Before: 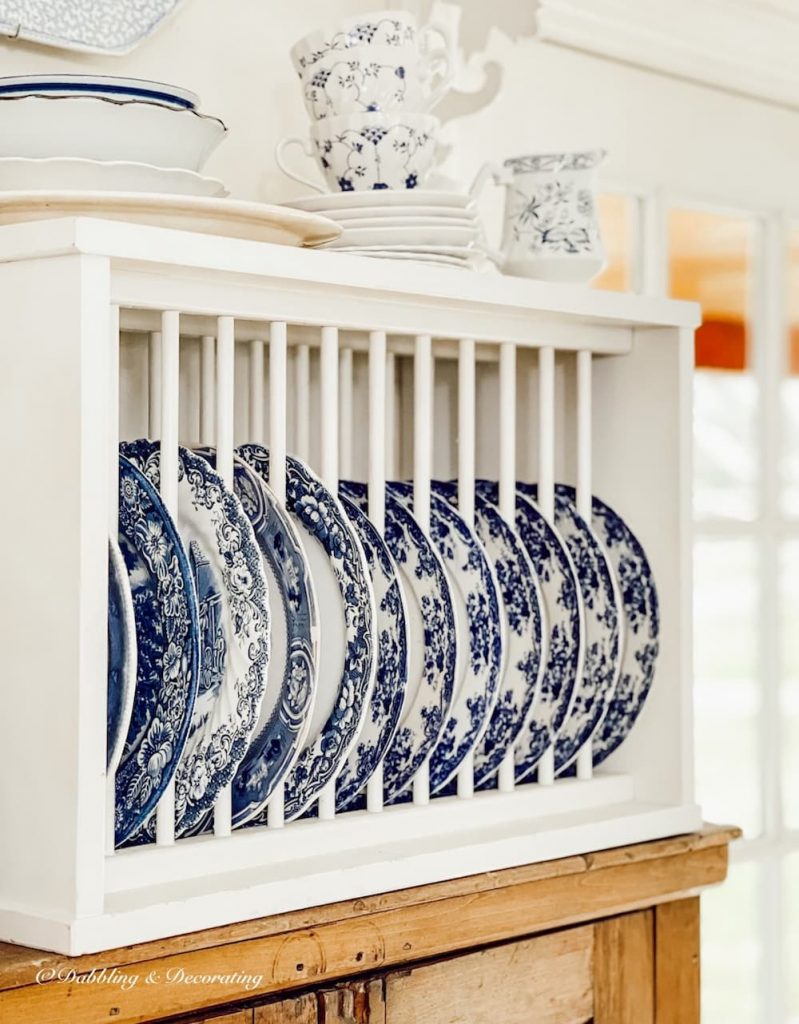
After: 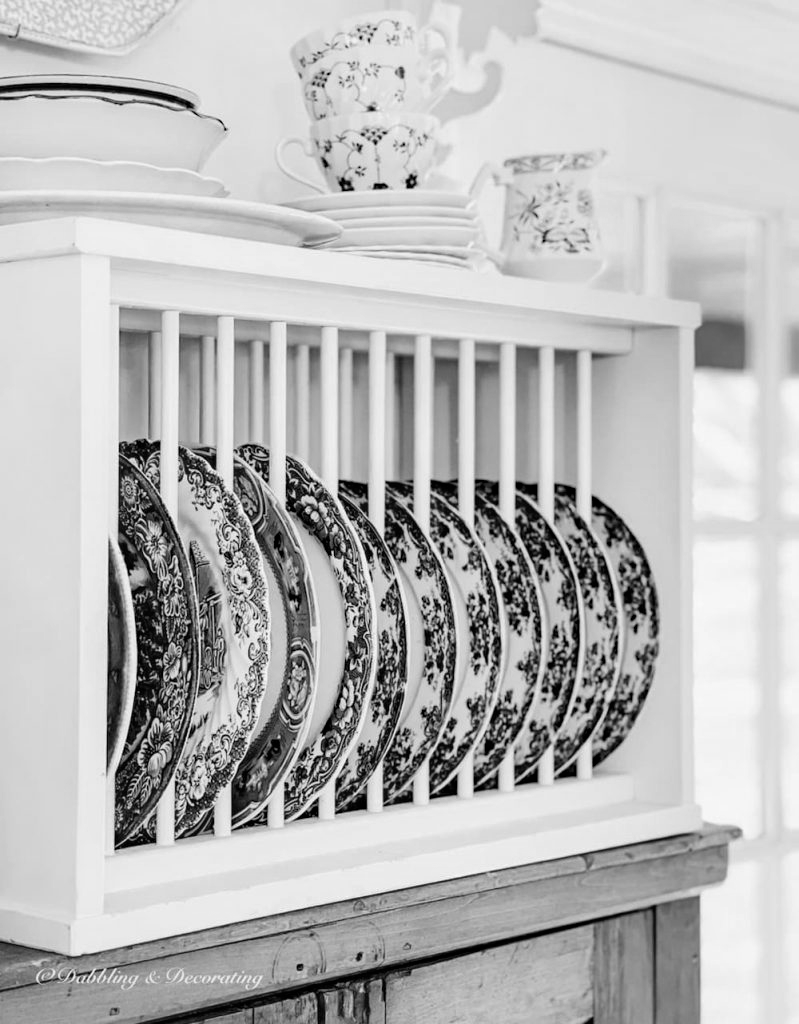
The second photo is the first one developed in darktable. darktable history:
color balance rgb: perceptual saturation grading › global saturation 20%, global vibrance 20%
monochrome: a -6.99, b 35.61, size 1.4
haze removal: compatibility mode true, adaptive false
